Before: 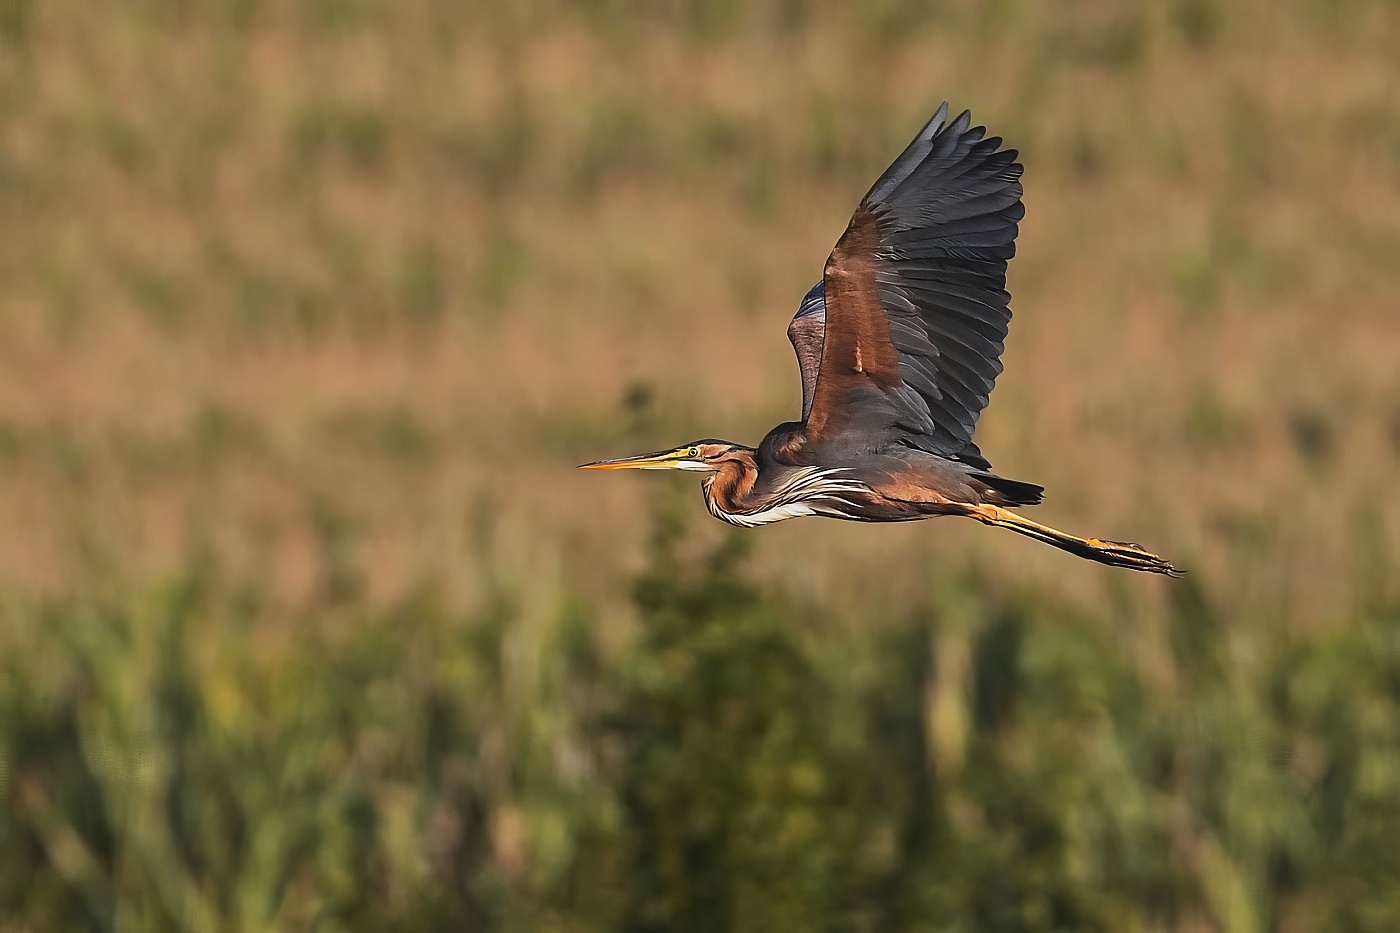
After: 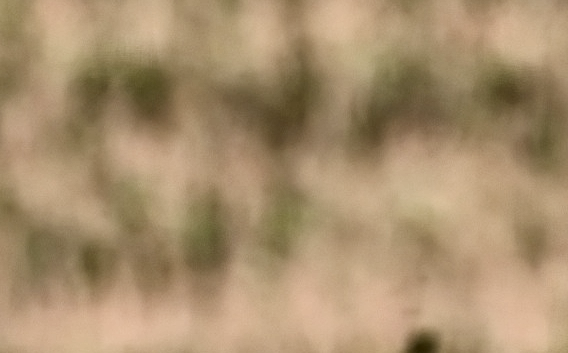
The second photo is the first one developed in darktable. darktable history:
local contrast: mode bilateral grid, contrast 15, coarseness 36, detail 105%, midtone range 0.2
color balance rgb: shadows lift › luminance -20%, power › hue 72.24°, highlights gain › luminance 15%, global offset › hue 171.6°, perceptual saturation grading › highlights -30%, perceptual saturation grading › shadows 20%, global vibrance 30%, contrast 10%
crop: left 15.452%, top 5.459%, right 43.956%, bottom 56.62%
filmic rgb: black relative exposure -8.7 EV, white relative exposure 2.7 EV, threshold 3 EV, target black luminance 0%, hardness 6.25, latitude 75%, contrast 1.325, highlights saturation mix -5%, preserve chrominance no, color science v5 (2021), iterations of high-quality reconstruction 0, enable highlight reconstruction true
contrast brightness saturation: contrast 0.25, saturation -0.31
color calibration: illuminant as shot in camera, x 0.358, y 0.373, temperature 4628.91 K
